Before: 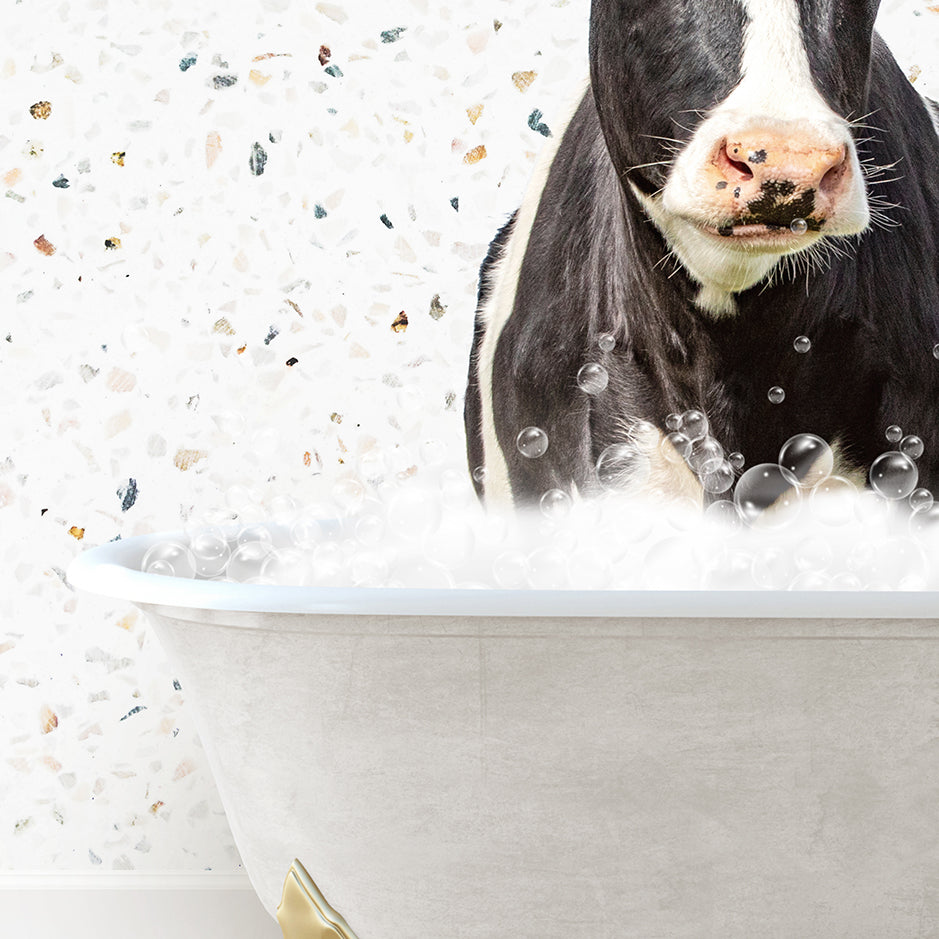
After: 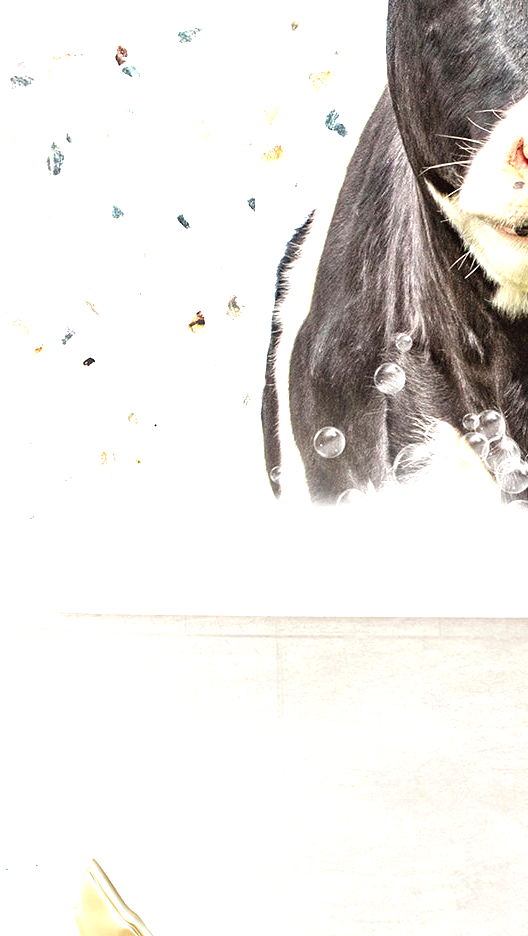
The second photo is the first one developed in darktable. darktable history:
crop: left 21.674%, right 22.086%
exposure: black level correction 0, exposure 0.953 EV, compensate exposure bias true, compensate highlight preservation false
